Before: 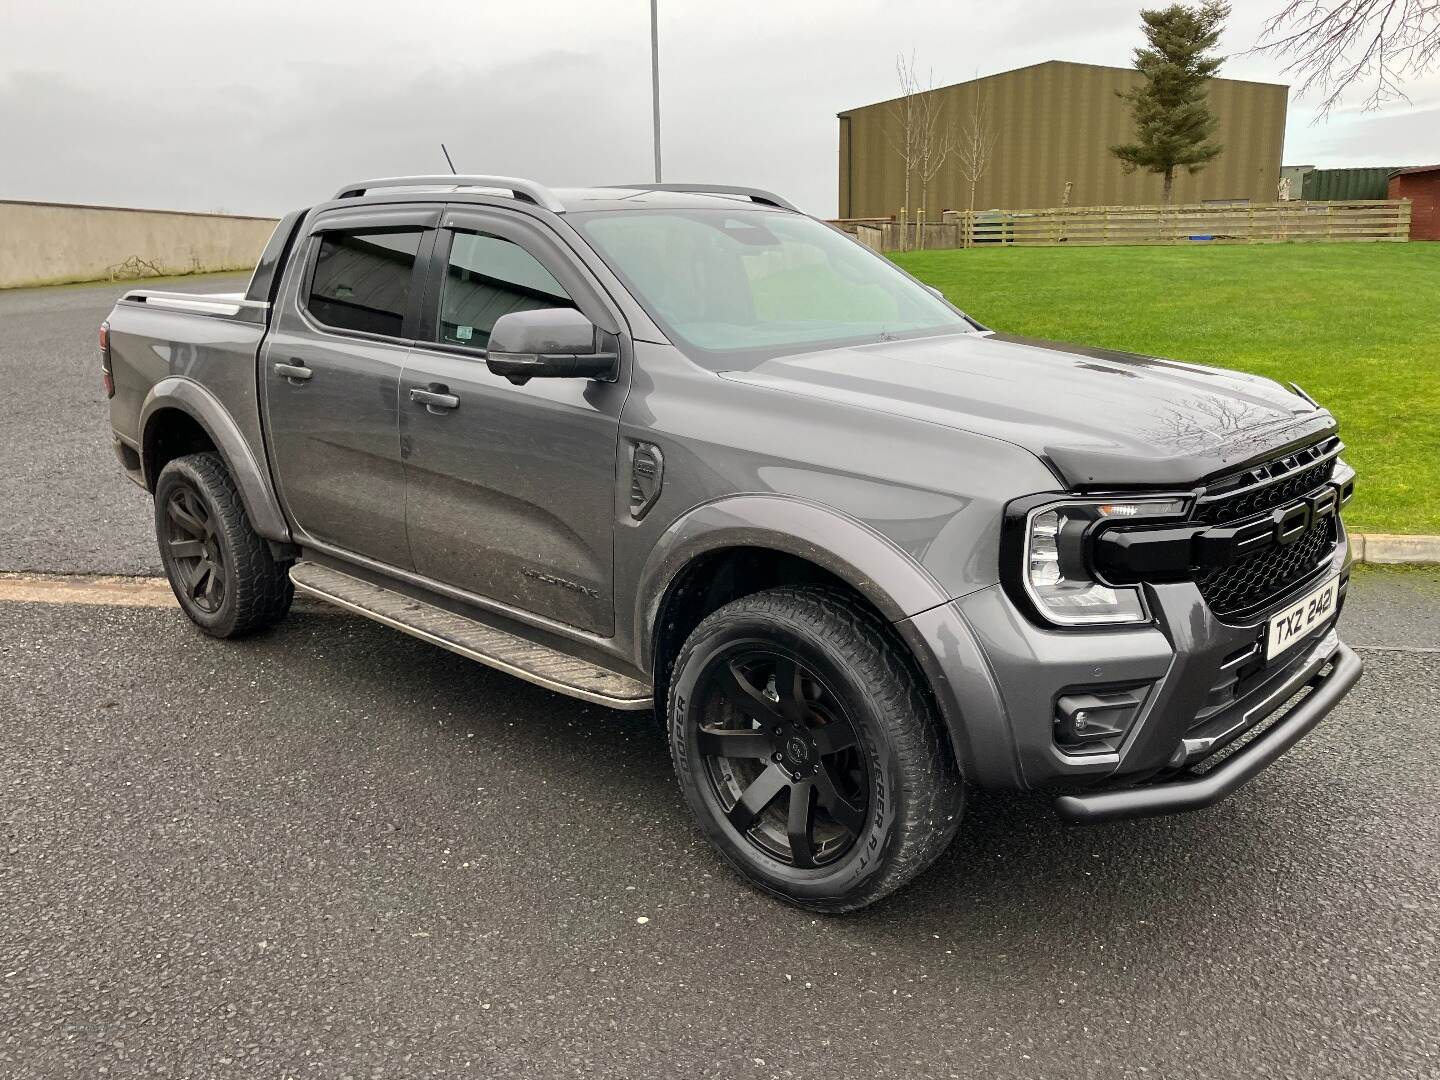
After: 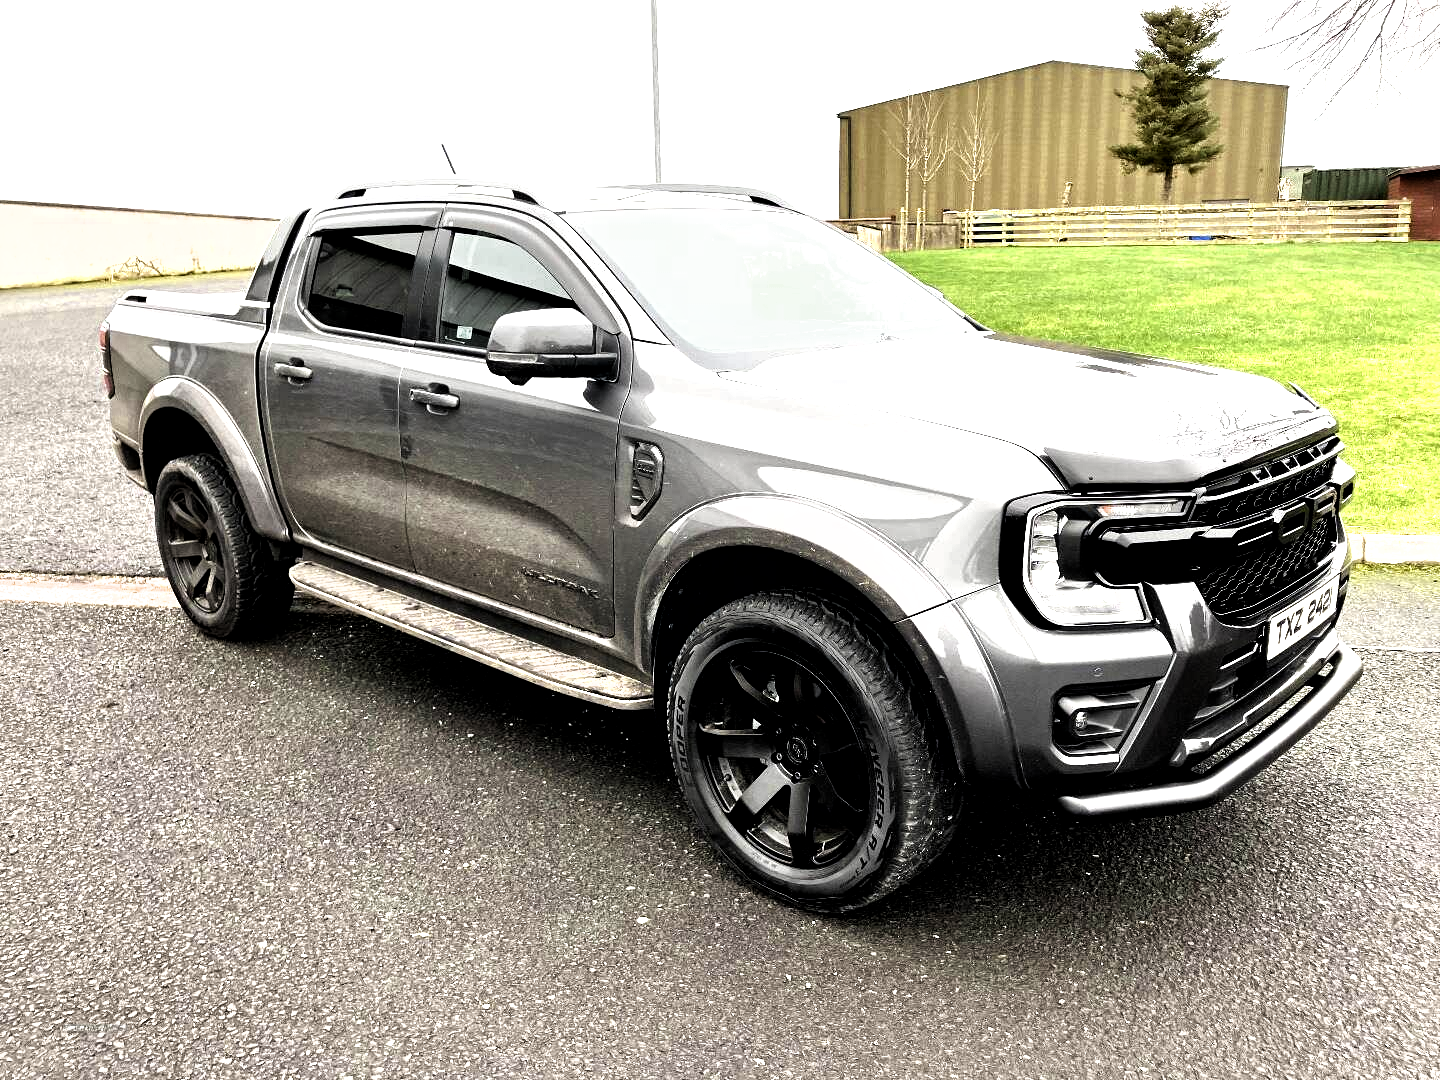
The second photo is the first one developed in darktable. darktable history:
local contrast: mode bilateral grid, contrast 21, coarseness 51, detail 119%, midtone range 0.2
filmic rgb: black relative exposure -8.19 EV, white relative exposure 2.23 EV, threshold 5.98 EV, hardness 7.14, latitude 85.03%, contrast 1.702, highlights saturation mix -4.13%, shadows ↔ highlights balance -2.35%, enable highlight reconstruction true
color zones: curves: ch0 [(0, 0.485) (0.178, 0.476) (0.261, 0.623) (0.411, 0.403) (0.708, 0.603) (0.934, 0.412)]; ch1 [(0.003, 0.485) (0.149, 0.496) (0.229, 0.584) (0.326, 0.551) (0.484, 0.262) (0.757, 0.643)]
exposure: exposure 0.6 EV, compensate highlight preservation false
